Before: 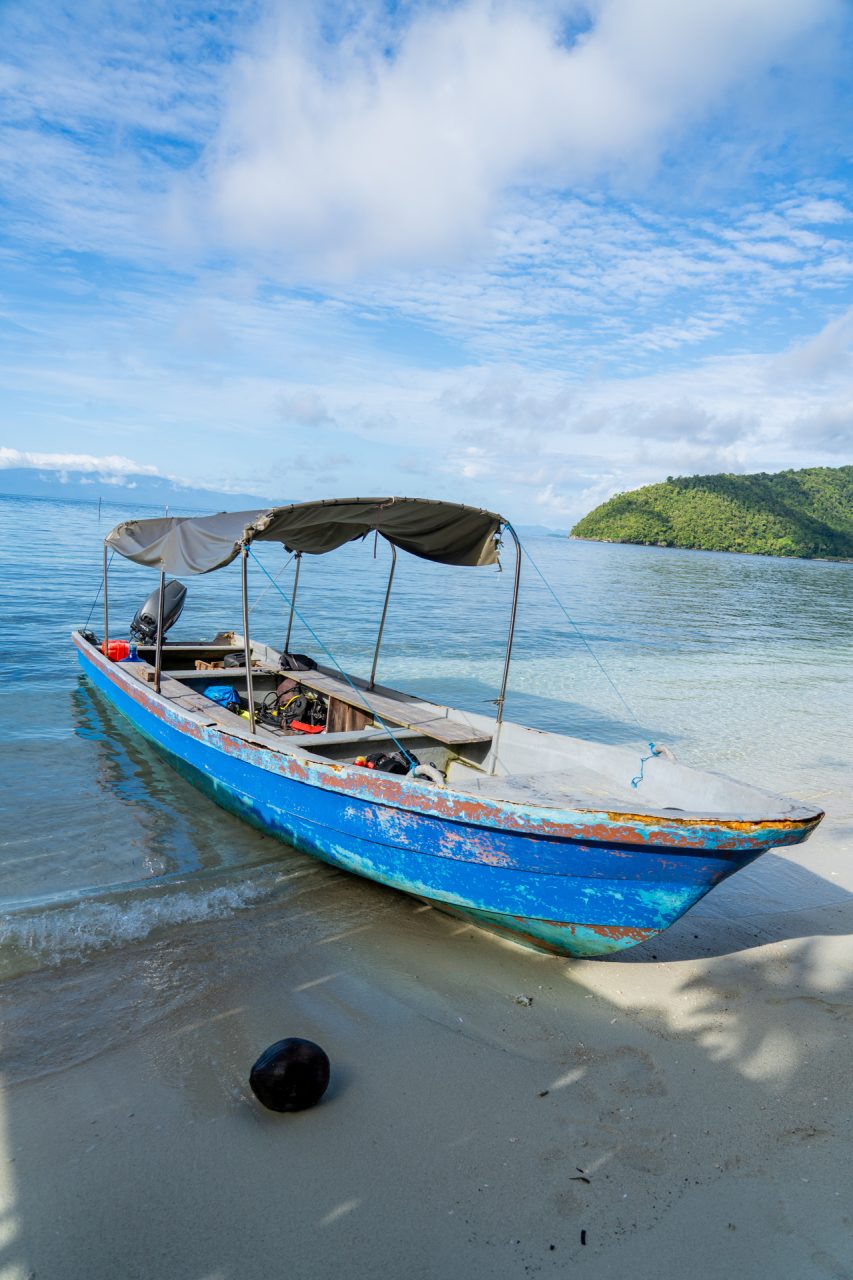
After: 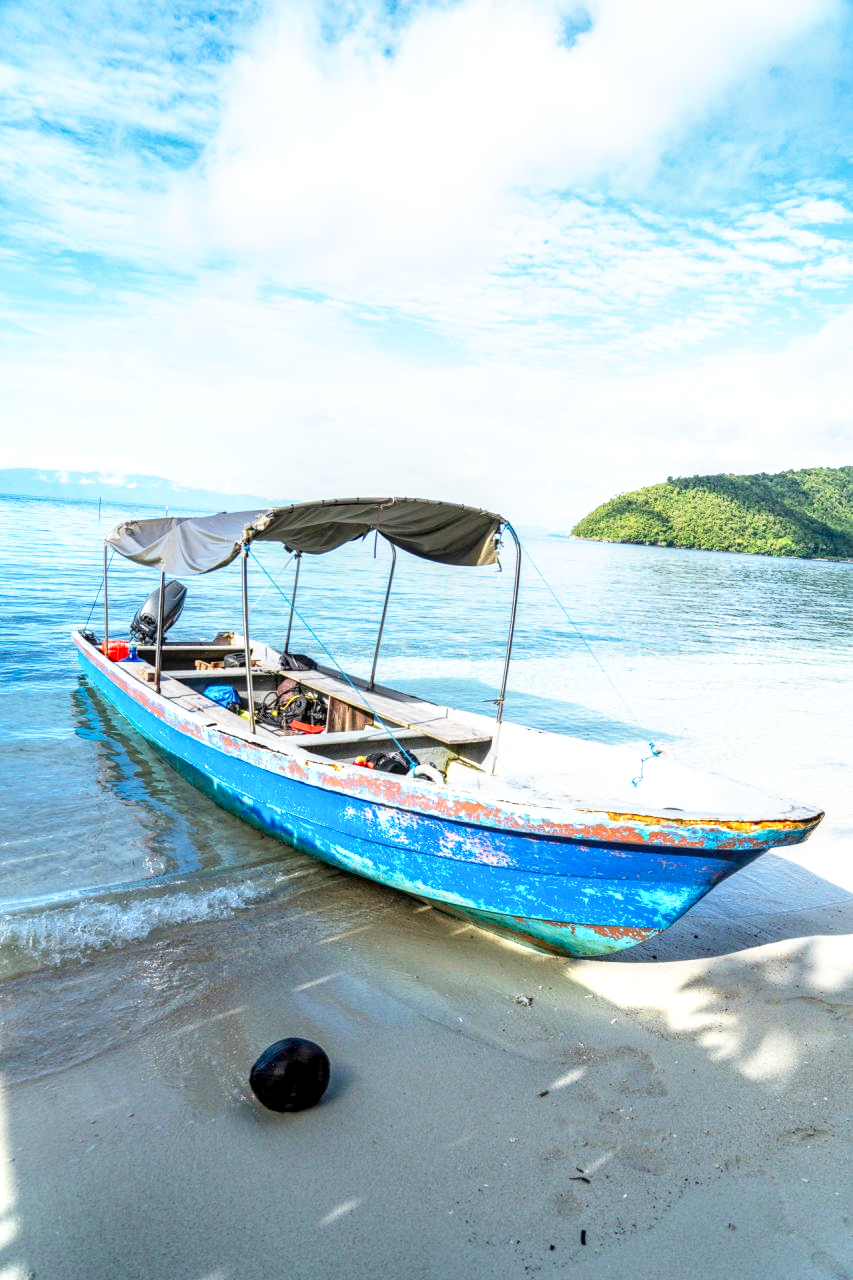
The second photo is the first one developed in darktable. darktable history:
base curve: curves: ch0 [(0, 0) (0.495, 0.917) (1, 1)], preserve colors none
local contrast: on, module defaults
